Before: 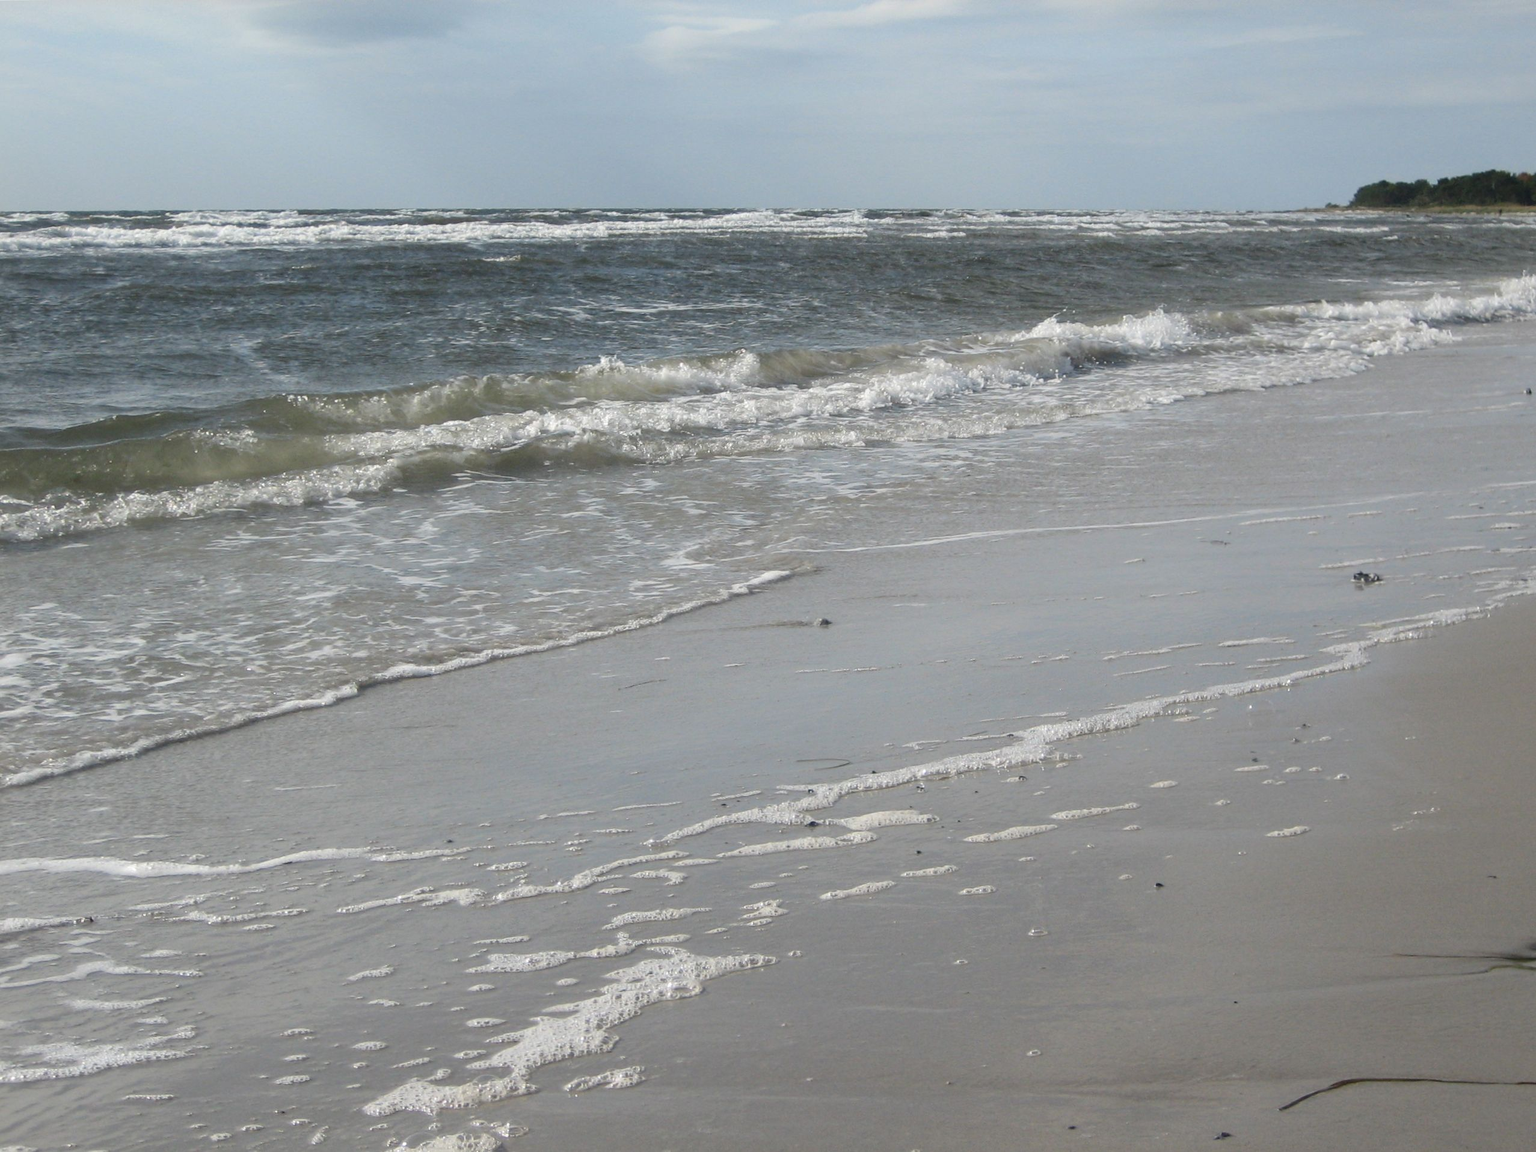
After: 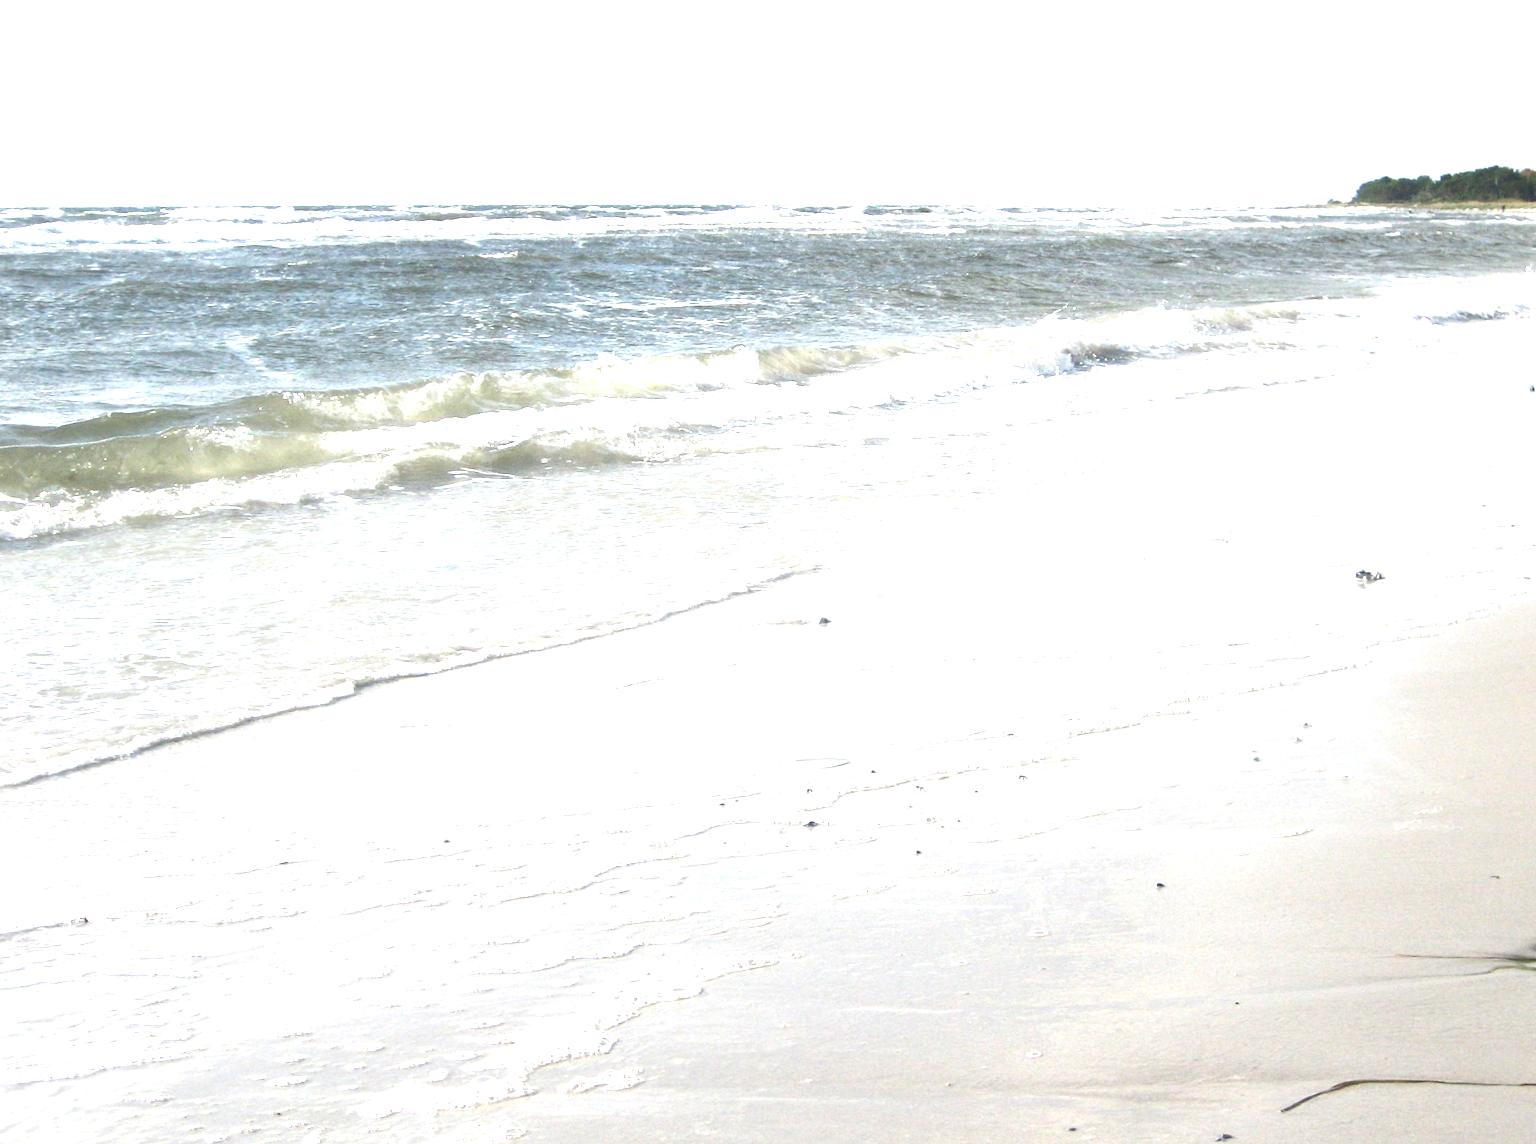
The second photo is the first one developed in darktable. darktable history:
crop: left 0.414%, top 0.521%, right 0.159%, bottom 0.697%
exposure: black level correction 0, exposure 1.993 EV, compensate exposure bias true, compensate highlight preservation false
